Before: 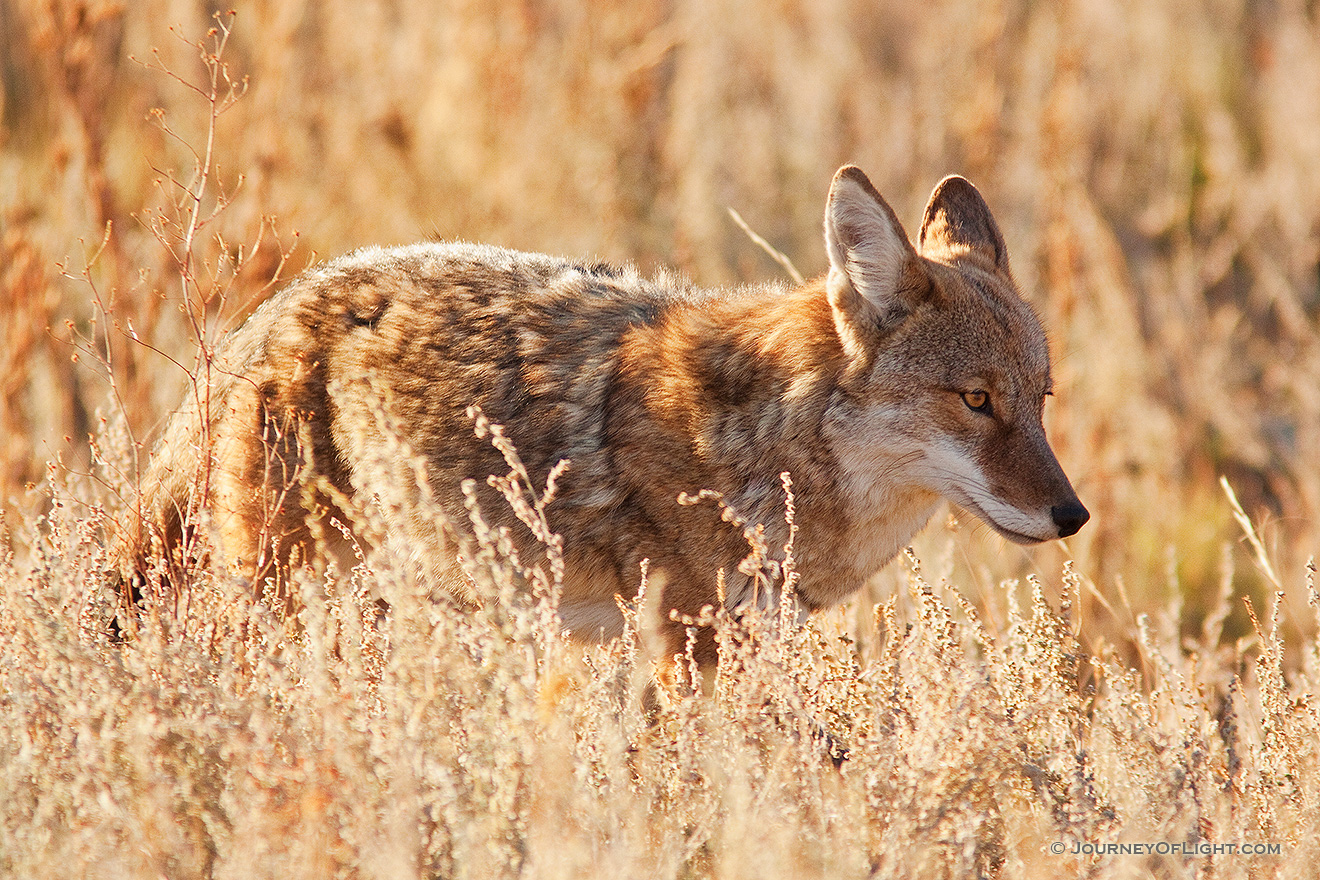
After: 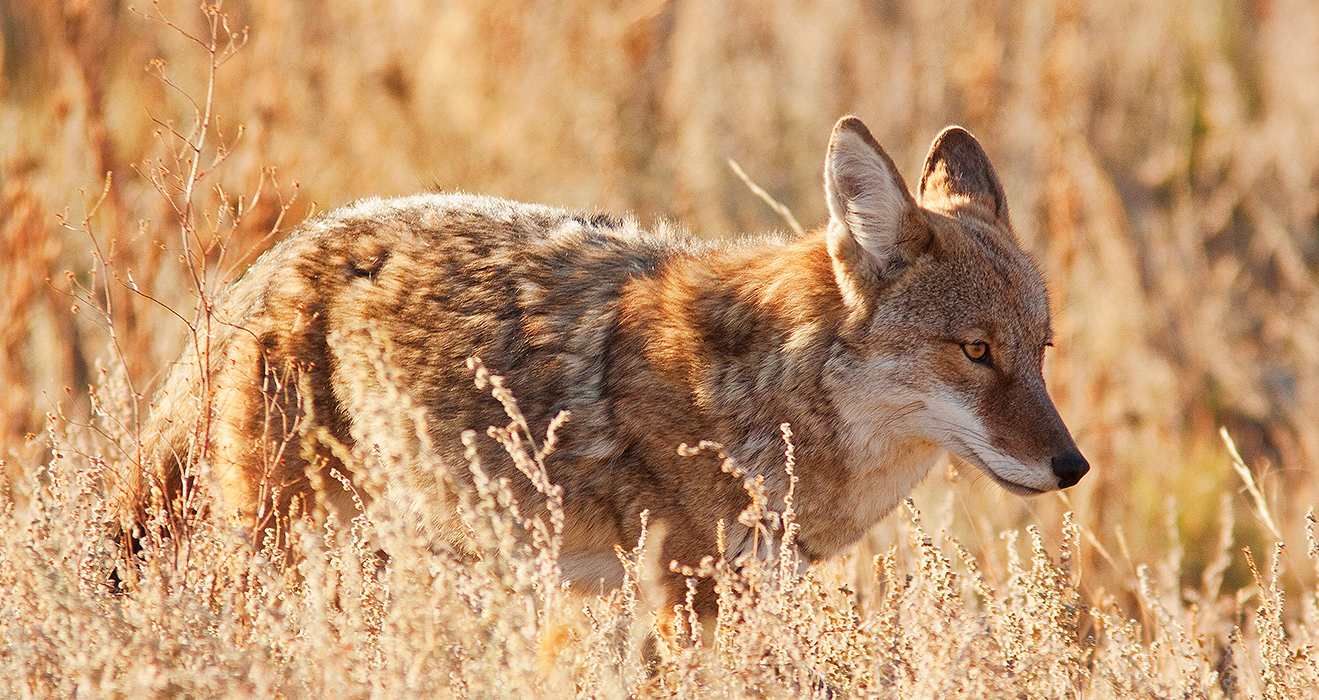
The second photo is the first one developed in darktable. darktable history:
crop and rotate: top 5.667%, bottom 14.763%
